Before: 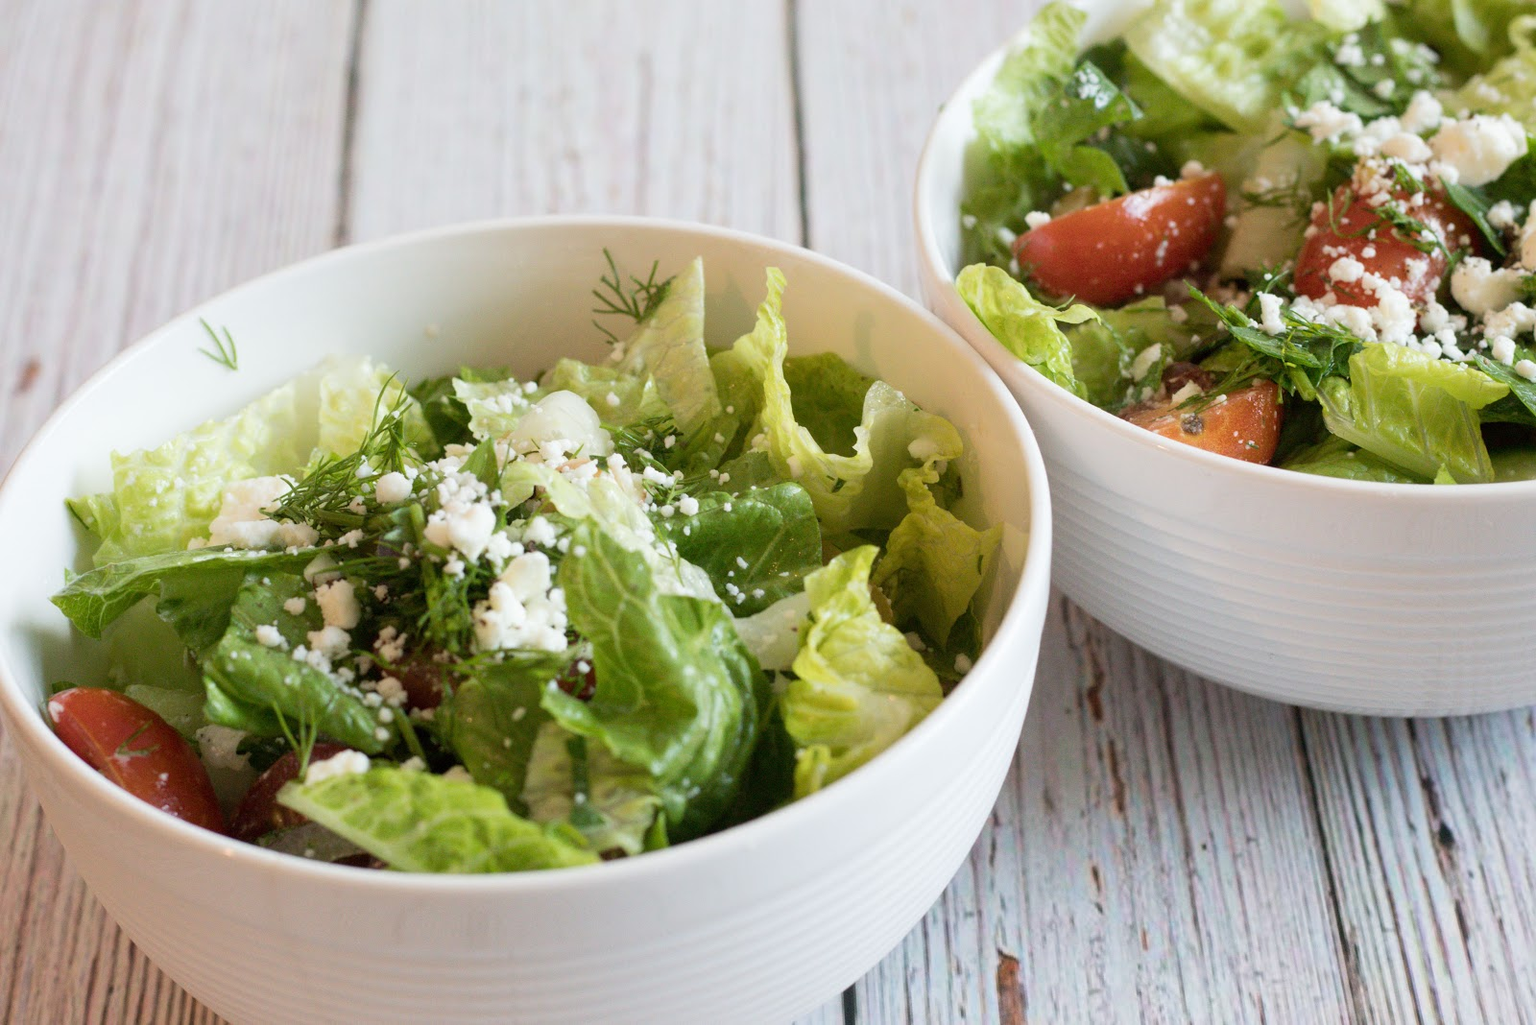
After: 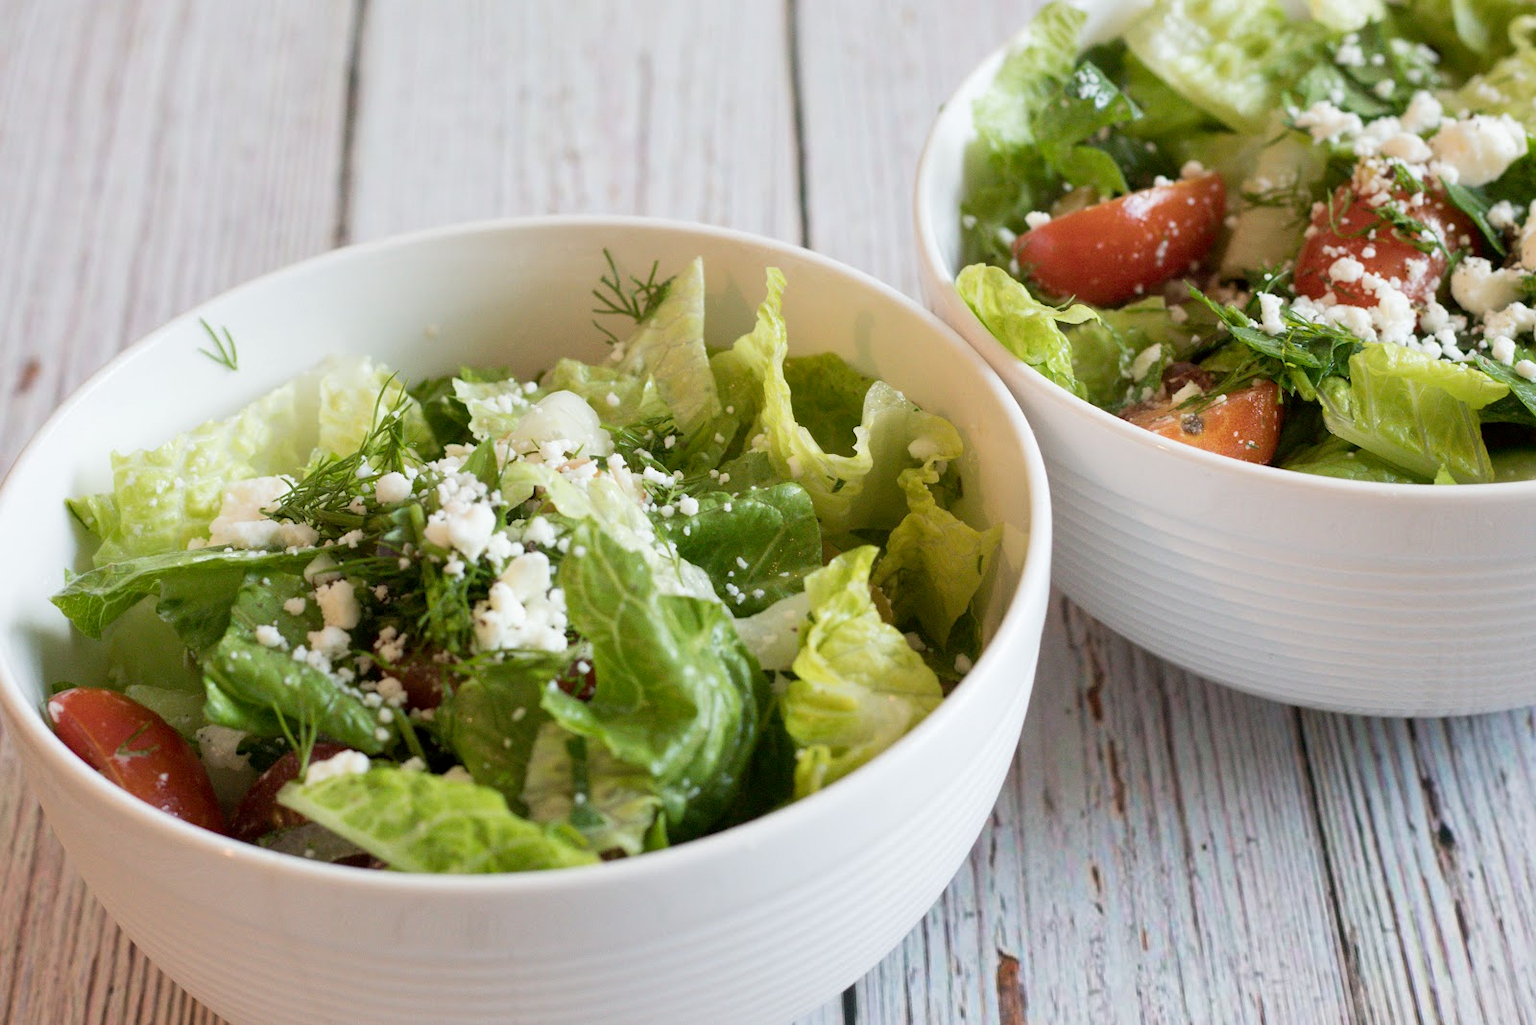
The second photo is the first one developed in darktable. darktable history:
exposure: black level correction 0.001, compensate highlight preservation false
shadows and highlights: shadows 37.27, highlights -28.18, soften with gaussian
